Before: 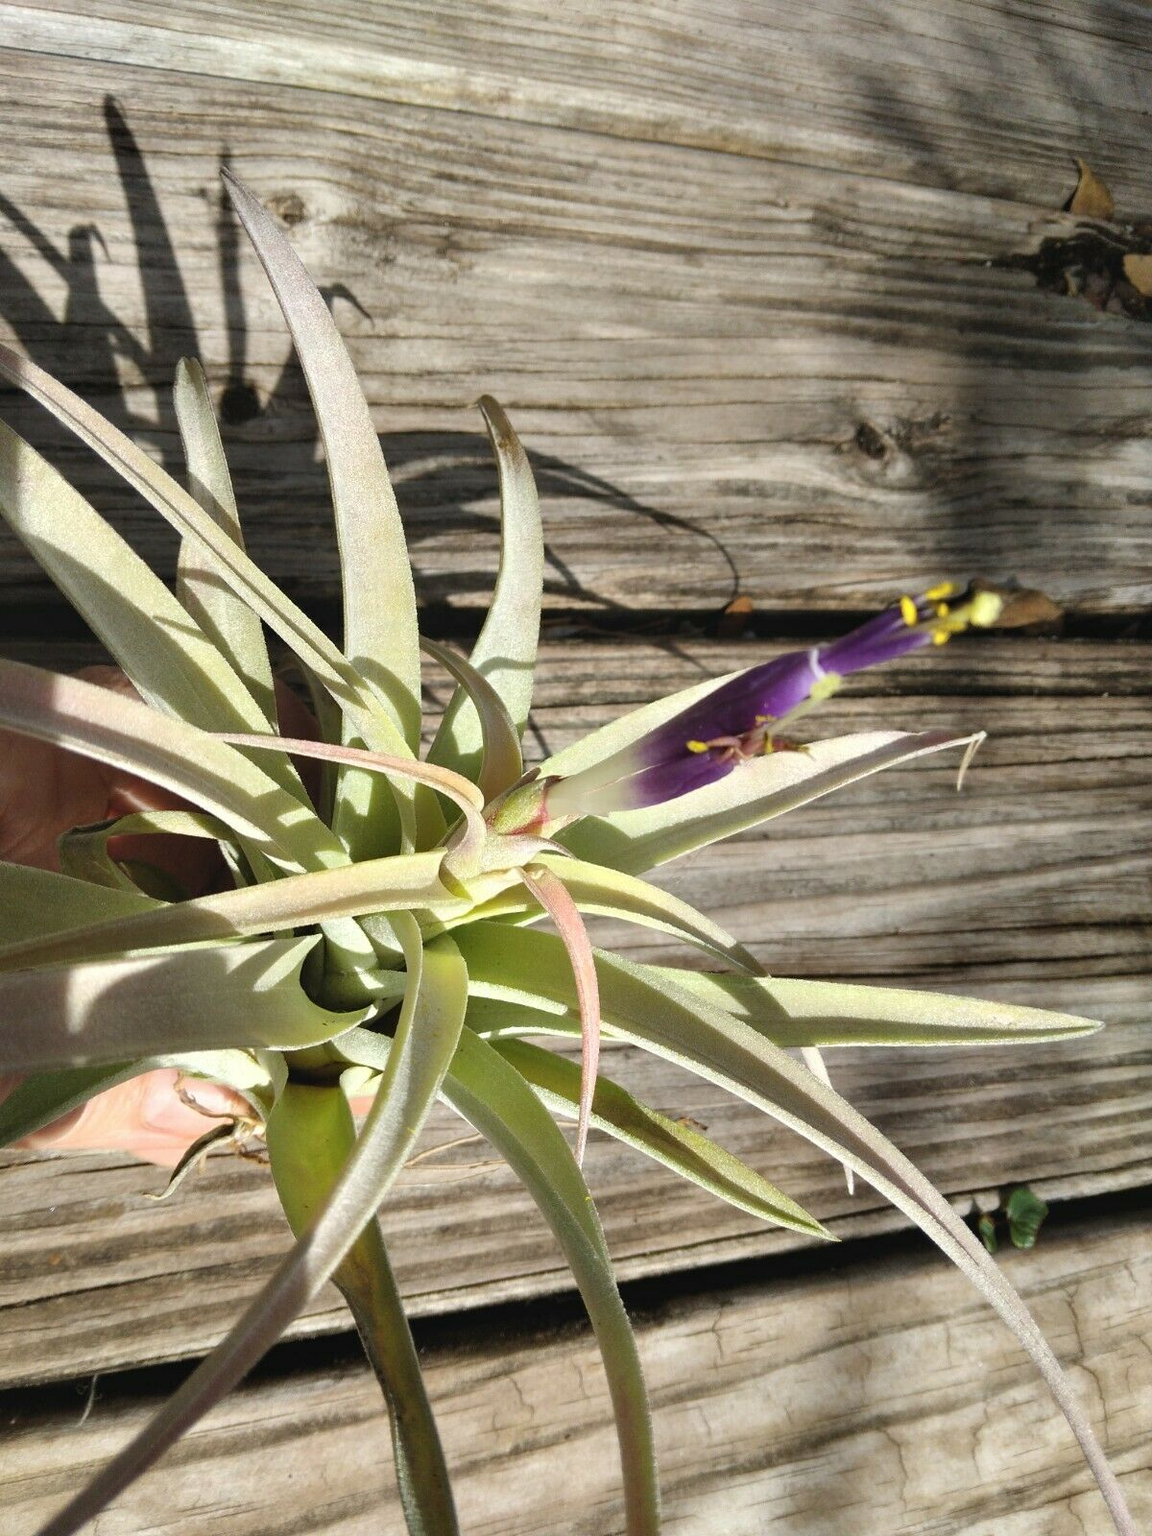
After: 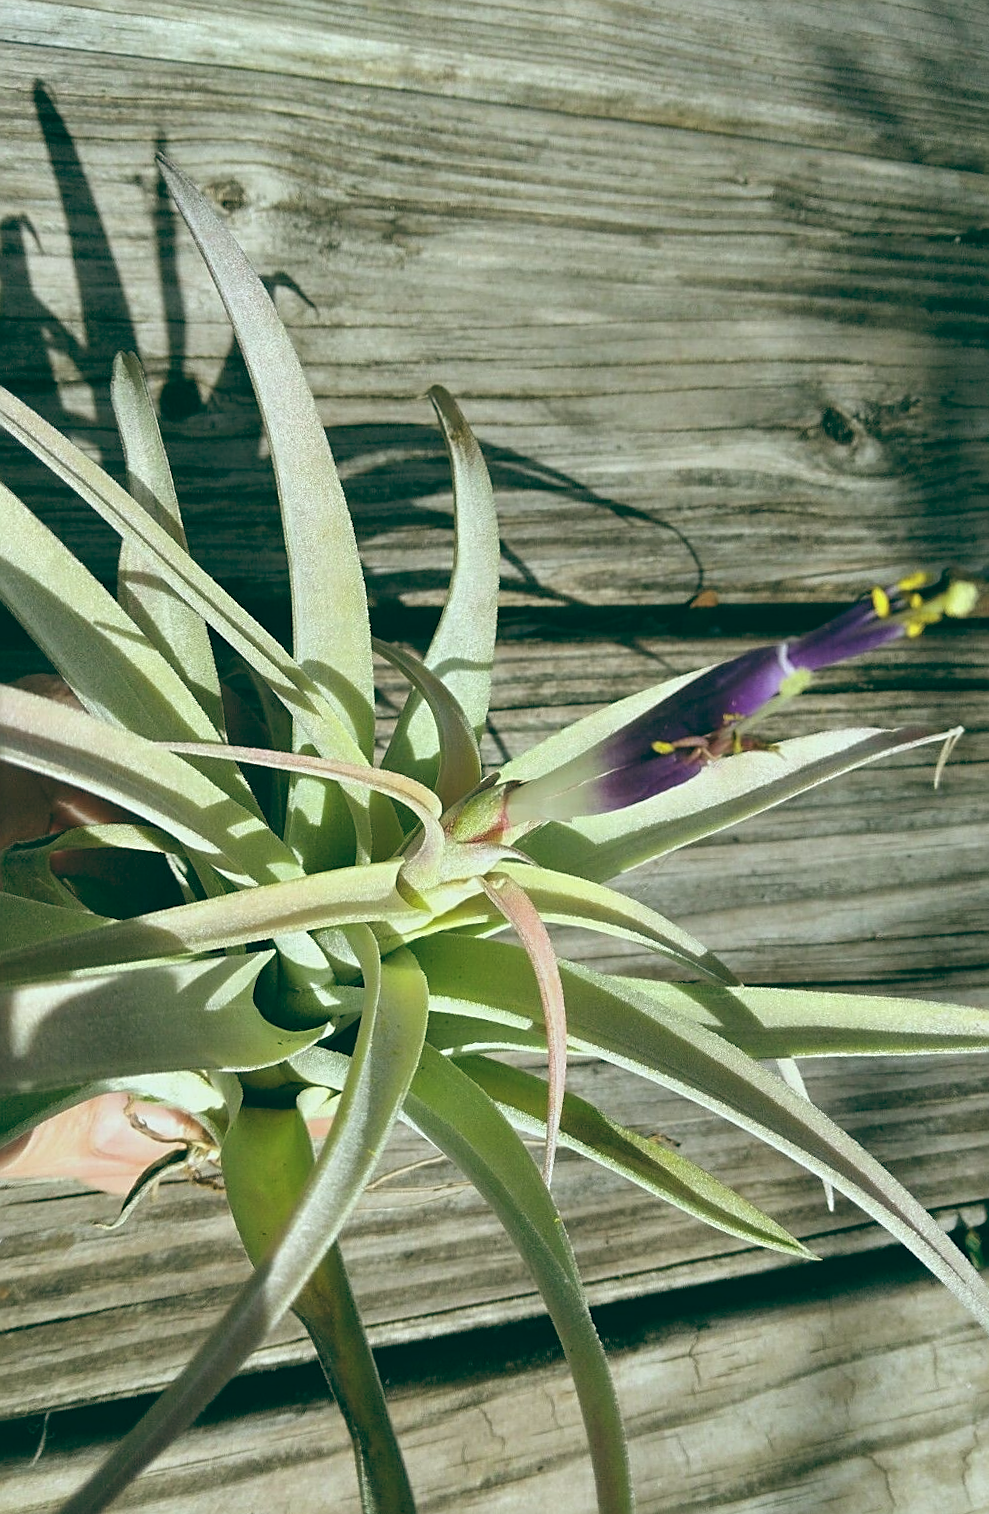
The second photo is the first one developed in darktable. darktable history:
sharpen: on, module defaults
color balance: lift [1.005, 0.99, 1.007, 1.01], gamma [1, 1.034, 1.032, 0.966], gain [0.873, 1.055, 1.067, 0.933]
crop and rotate: angle 1°, left 4.281%, top 0.642%, right 11.383%, bottom 2.486%
color calibration: x 0.37, y 0.382, temperature 4313.32 K
